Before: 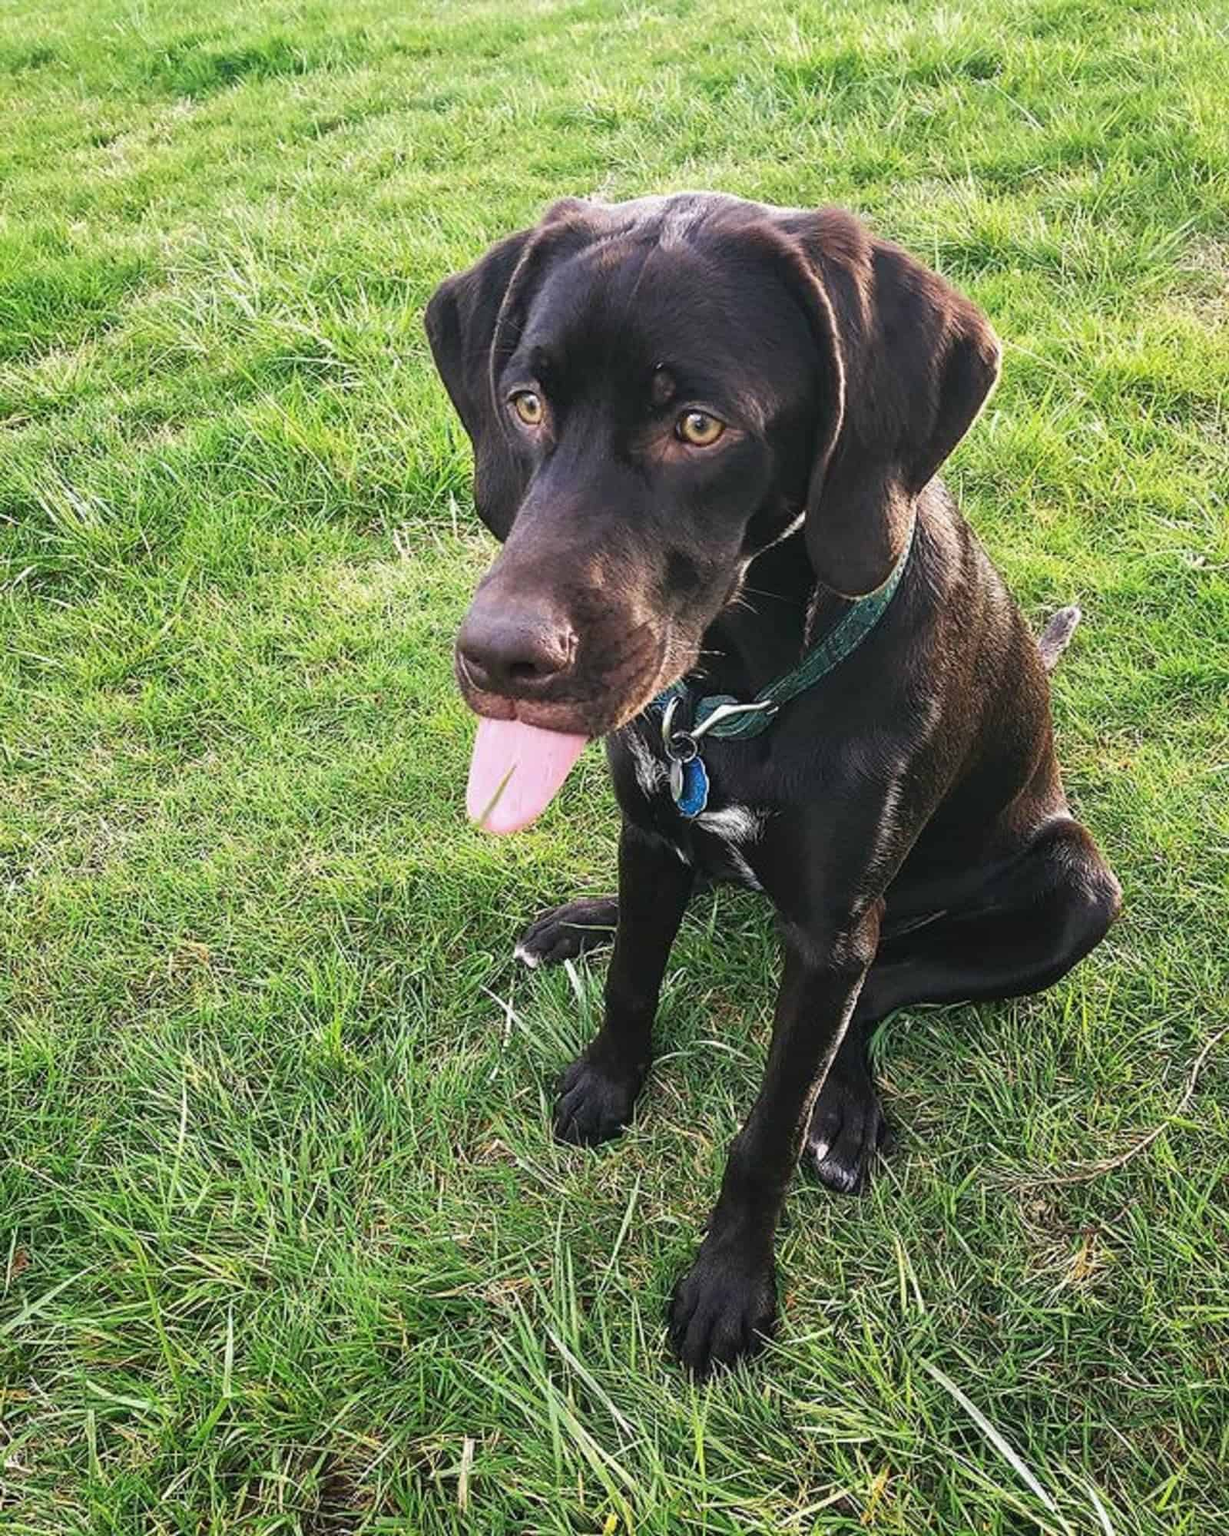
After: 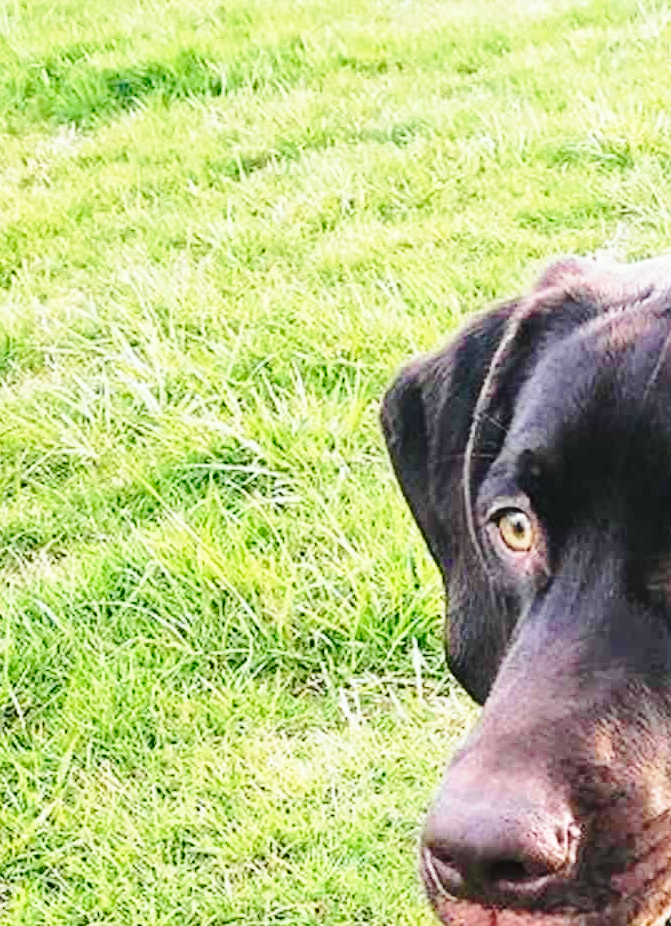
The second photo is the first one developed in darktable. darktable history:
tone curve: curves: ch0 [(0, 0.01) (0.037, 0.032) (0.131, 0.108) (0.275, 0.256) (0.483, 0.512) (0.61, 0.665) (0.696, 0.742) (0.792, 0.819) (0.911, 0.925) (0.997, 0.995)]; ch1 [(0, 0) (0.301, 0.3) (0.423, 0.421) (0.492, 0.488) (0.507, 0.503) (0.53, 0.532) (0.573, 0.586) (0.683, 0.702) (0.746, 0.77) (1, 1)]; ch2 [(0, 0) (0.246, 0.233) (0.36, 0.352) (0.415, 0.415) (0.485, 0.487) (0.502, 0.504) (0.525, 0.518) (0.539, 0.539) (0.587, 0.594) (0.636, 0.652) (0.711, 0.729) (0.845, 0.855) (0.998, 0.977)], color space Lab, independent channels, preserve colors none
base curve: curves: ch0 [(0, 0) (0.028, 0.03) (0.121, 0.232) (0.46, 0.748) (0.859, 0.968) (1, 1)], preserve colors none
crop and rotate: left 10.817%, top 0.062%, right 47.194%, bottom 53.626%
